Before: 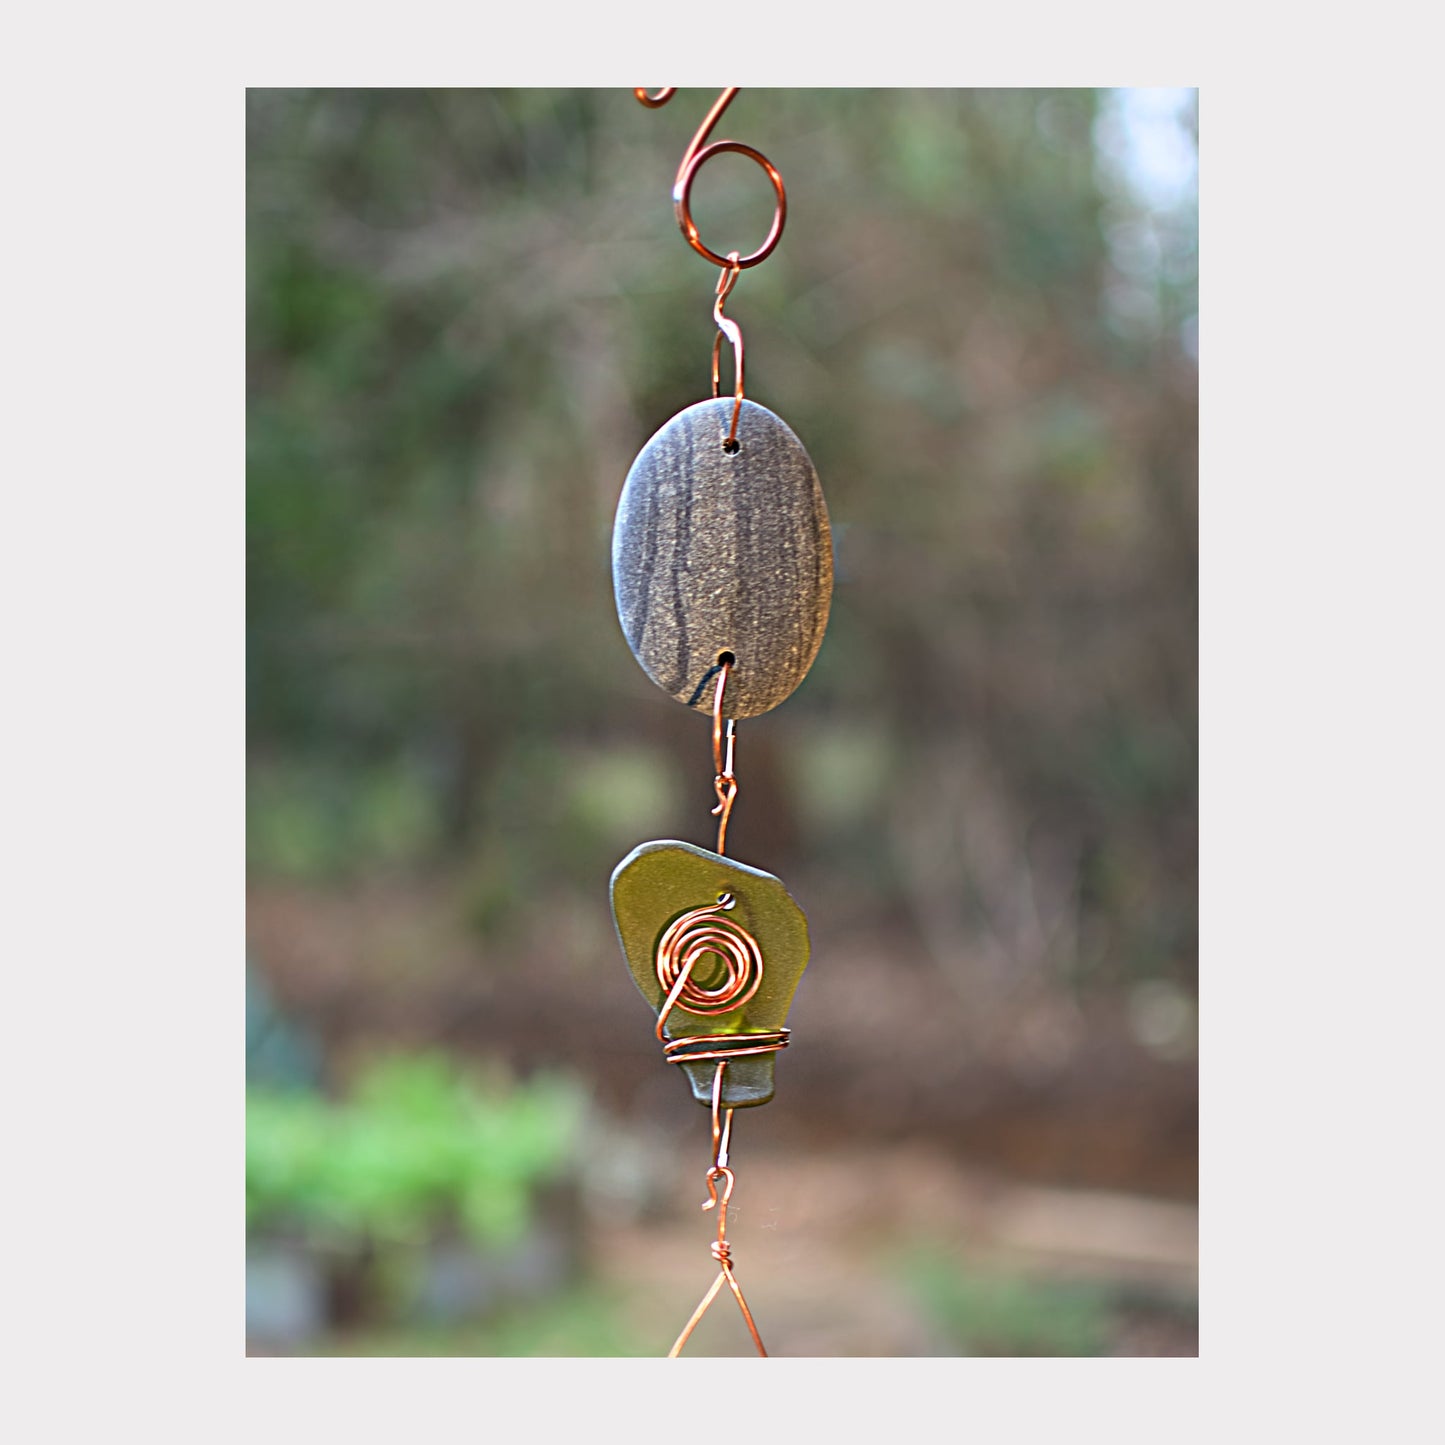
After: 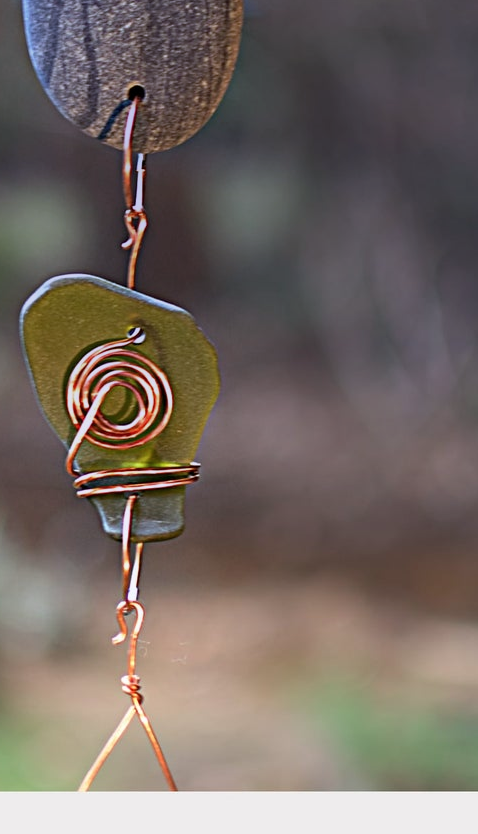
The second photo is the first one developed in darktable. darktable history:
crop: left 40.878%, top 39.176%, right 25.993%, bottom 3.081%
graduated density: hue 238.83°, saturation 50%
